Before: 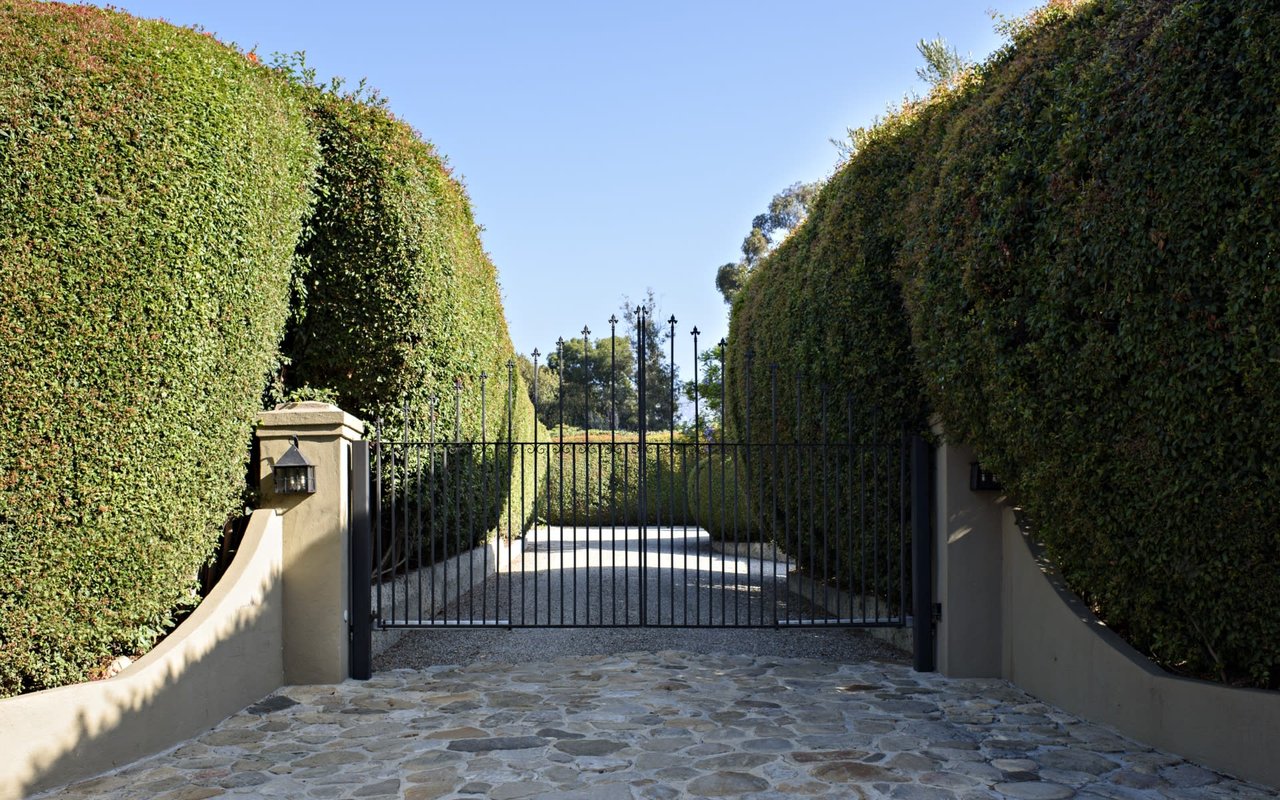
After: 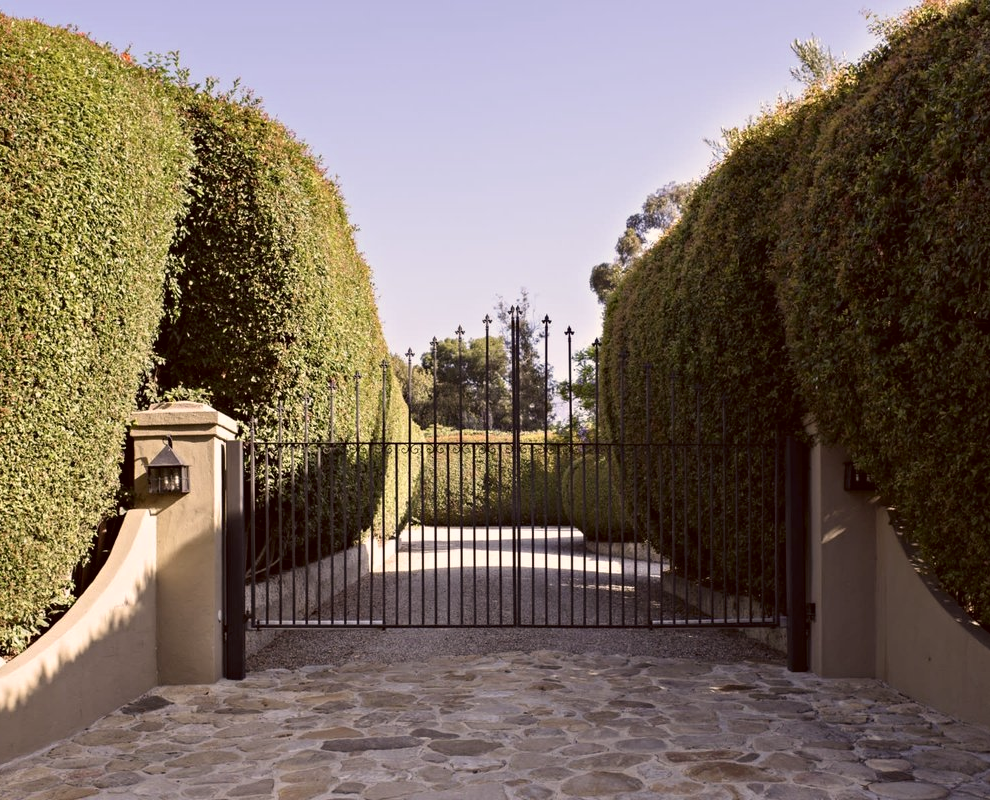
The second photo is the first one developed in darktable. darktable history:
color correction: highlights a* 10.21, highlights b* 9.73, shadows a* 8.98, shadows b* 8.24, saturation 0.813
crop: left 9.882%, right 12.715%
